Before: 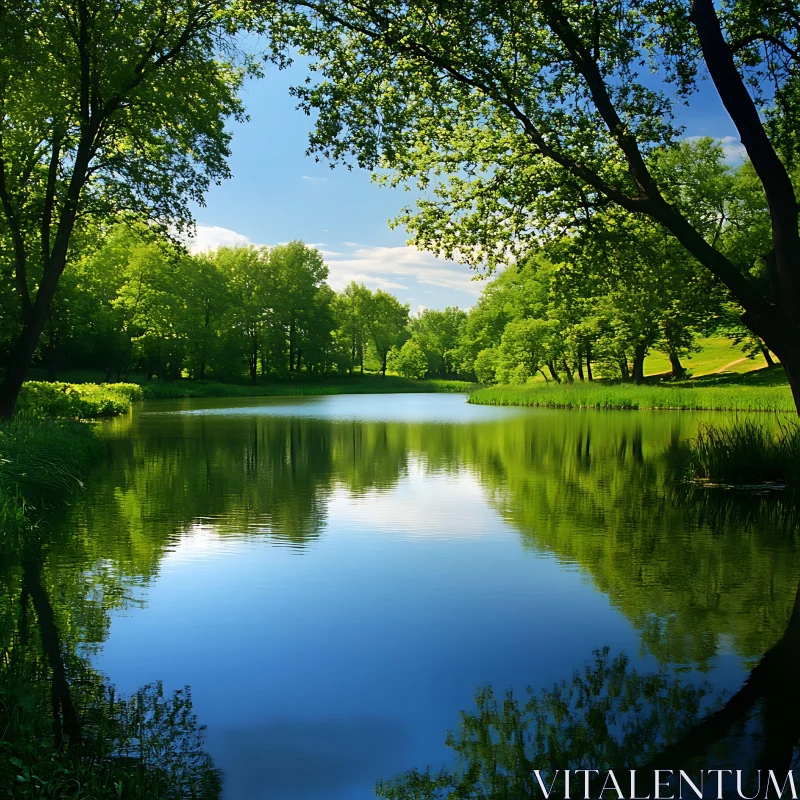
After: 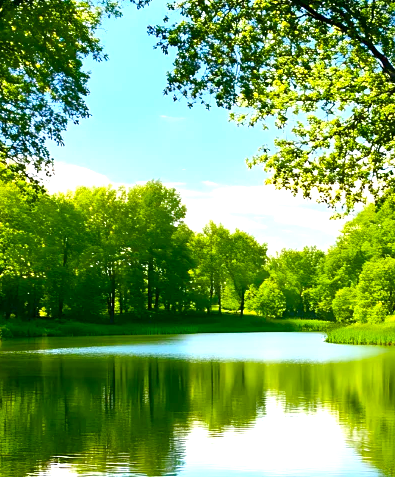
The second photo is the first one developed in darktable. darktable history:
exposure: exposure 0.77 EV, compensate highlight preservation false
color balance rgb: linear chroma grading › global chroma 13.559%, perceptual saturation grading › global saturation 20.049%, perceptual saturation grading › highlights -19.972%, perceptual saturation grading › shadows 29.73%, global vibrance 20%
local contrast: highlights 107%, shadows 101%, detail 119%, midtone range 0.2
crop: left 17.806%, top 7.735%, right 32.696%, bottom 32.61%
